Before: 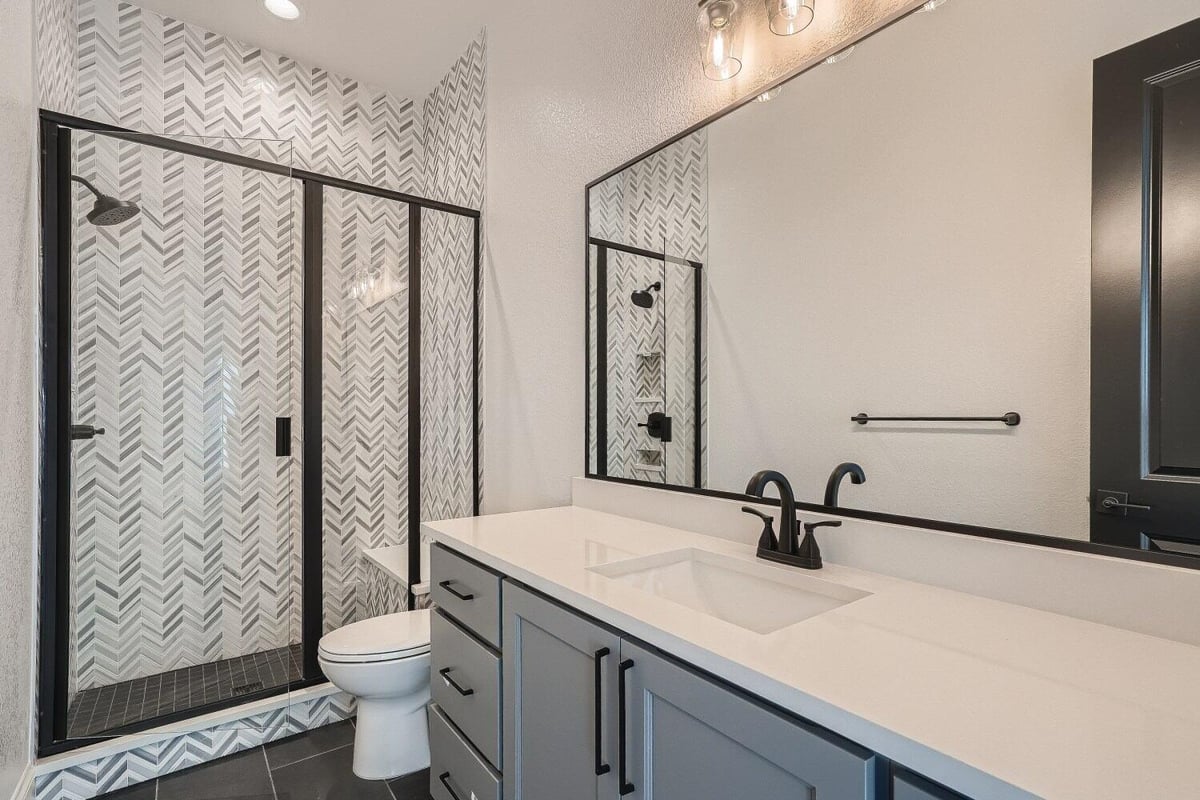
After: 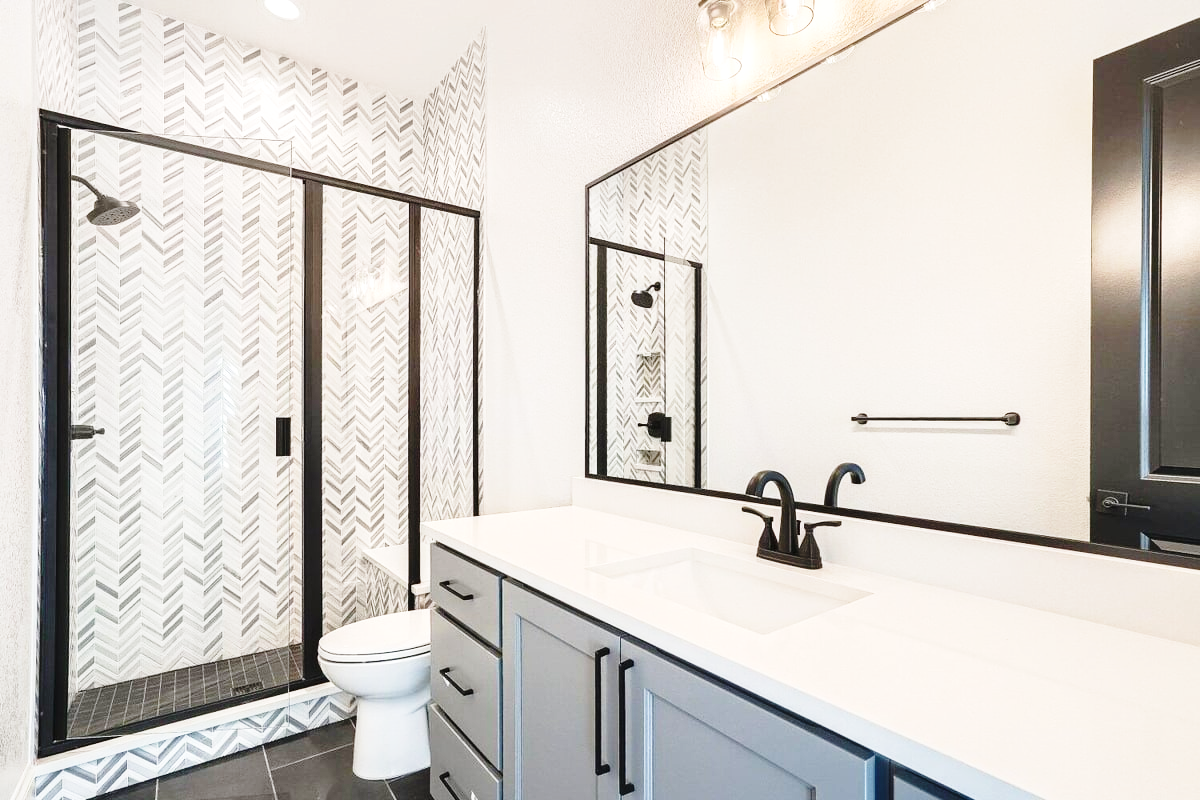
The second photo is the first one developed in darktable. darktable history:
base curve: curves: ch0 [(0, 0) (0.028, 0.03) (0.121, 0.232) (0.46, 0.748) (0.859, 0.968) (1, 1)], preserve colors none
exposure: black level correction 0, exposure 0.4 EV, compensate exposure bias true, compensate highlight preservation false
